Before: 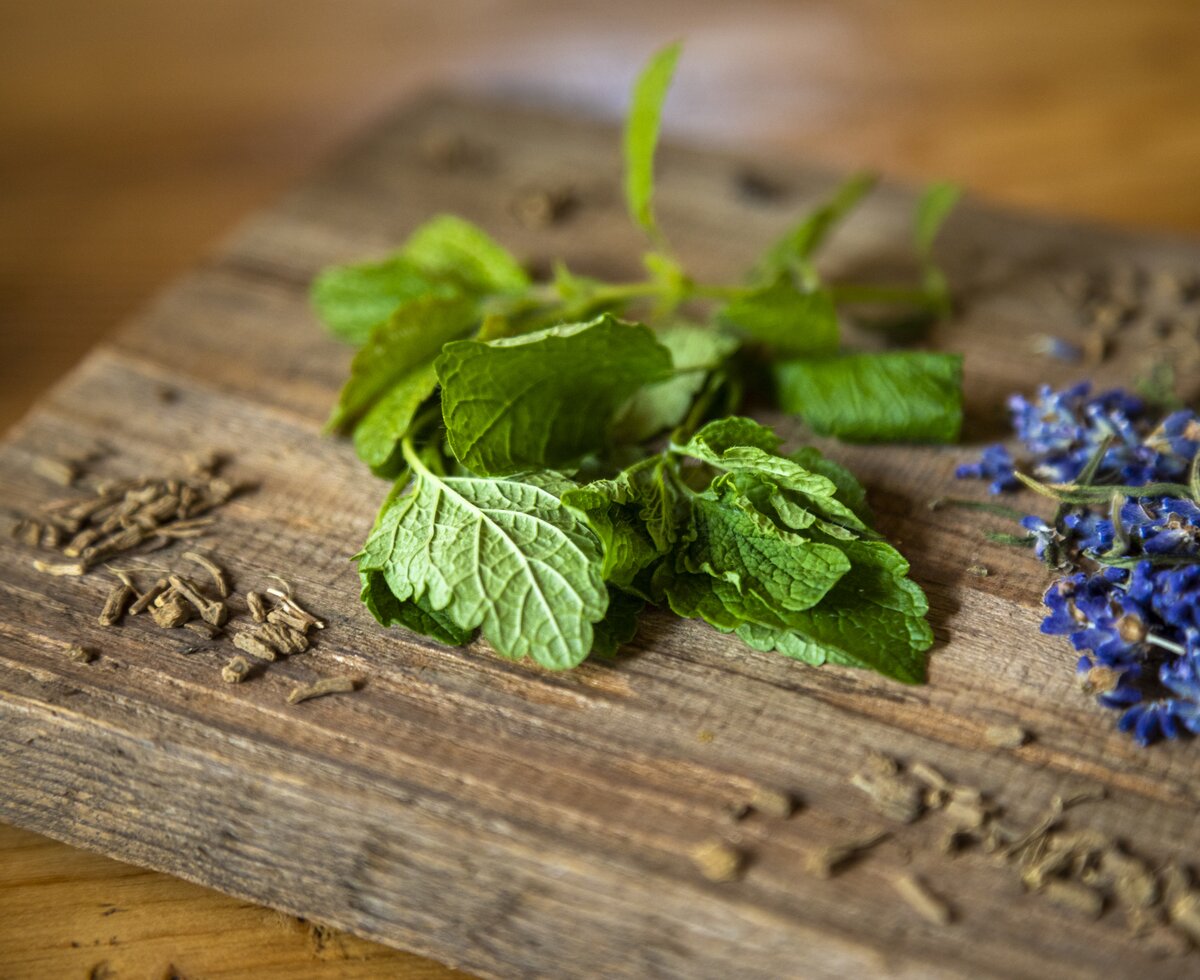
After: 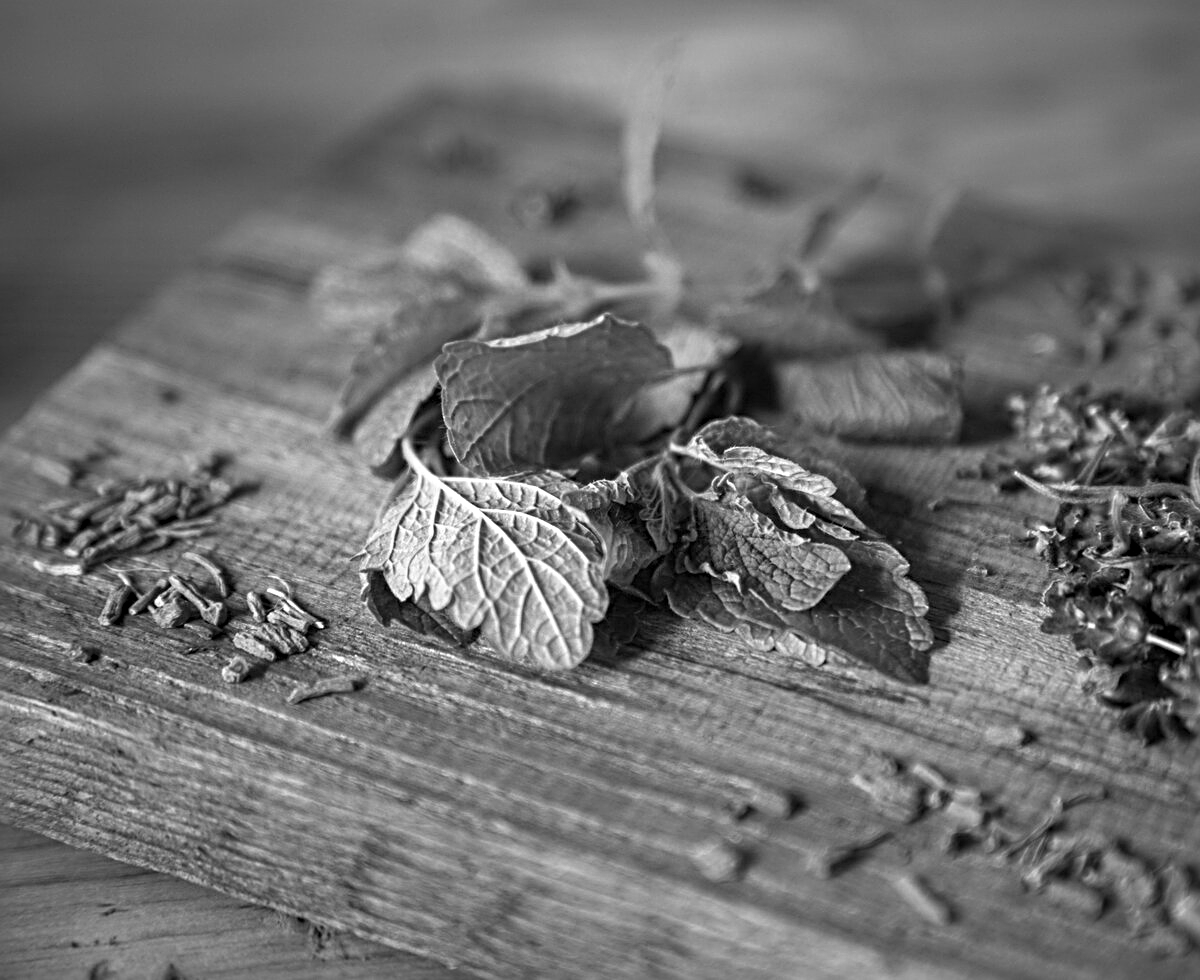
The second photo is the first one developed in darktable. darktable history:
monochrome: a 32, b 64, size 2.3, highlights 1
sharpen: radius 4
